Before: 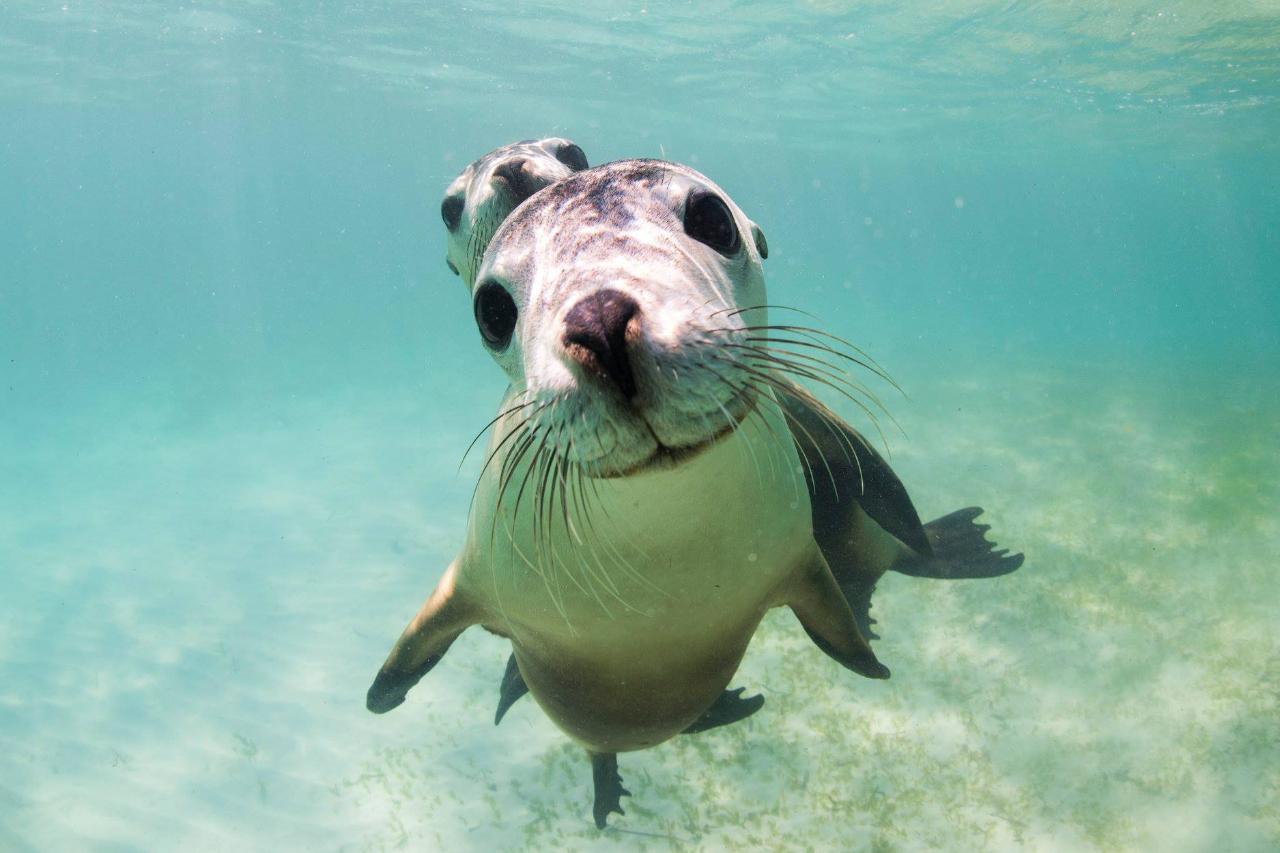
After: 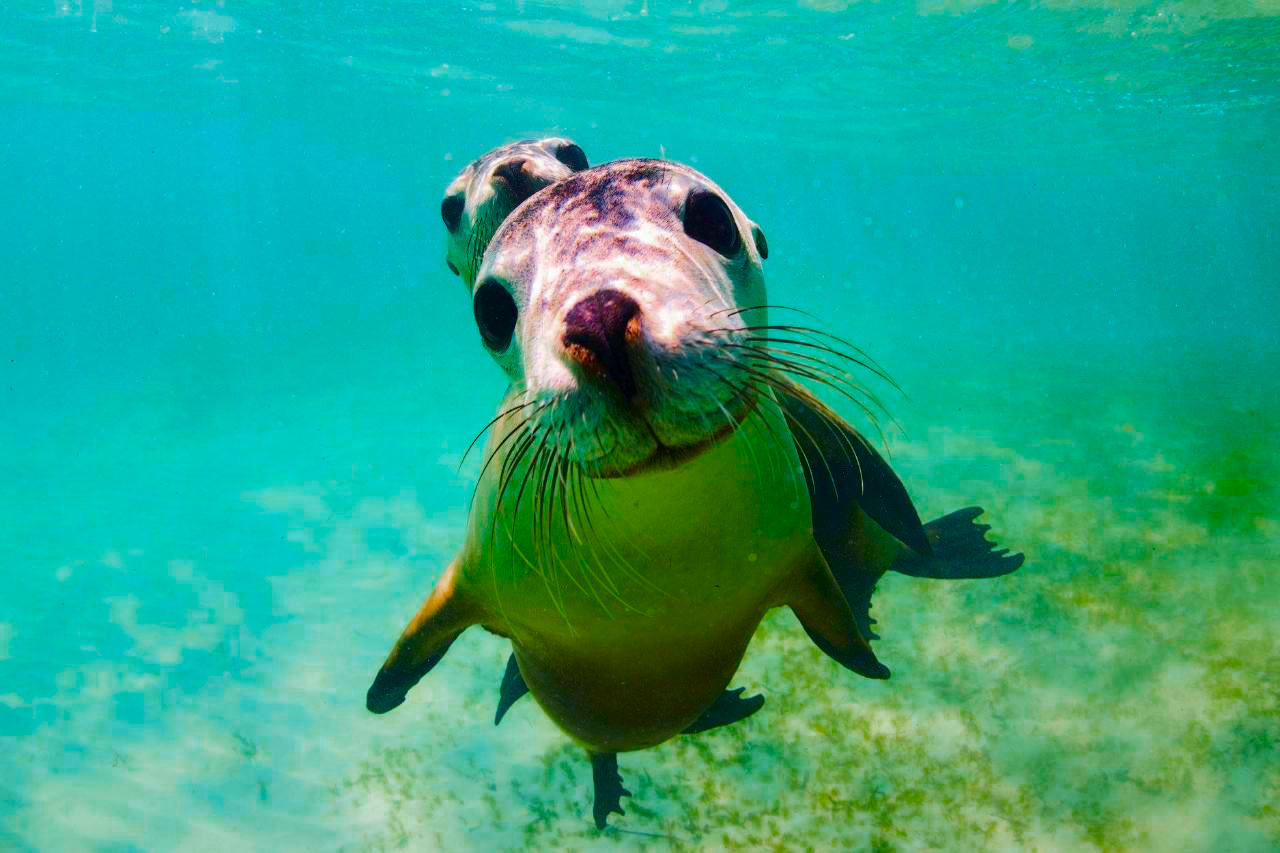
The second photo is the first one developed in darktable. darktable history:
tone curve: curves: ch0 [(0, 0) (0.003, 0.003) (0.011, 0.009) (0.025, 0.018) (0.044, 0.028) (0.069, 0.038) (0.1, 0.049) (0.136, 0.062) (0.177, 0.089) (0.224, 0.123) (0.277, 0.165) (0.335, 0.223) (0.399, 0.293) (0.468, 0.385) (0.543, 0.497) (0.623, 0.613) (0.709, 0.716) (0.801, 0.802) (0.898, 0.887) (1, 1)], color space Lab, independent channels, preserve colors none
shadows and highlights: shadows 25.32, highlights -48, soften with gaussian
color zones: curves: ch0 [(0.27, 0.396) (0.563, 0.504) (0.75, 0.5) (0.787, 0.307)]
color balance rgb: shadows lift › chroma 1.622%, shadows lift › hue 258.9°, linear chroma grading › global chroma 9.141%, perceptual saturation grading › global saturation 64.836%, perceptual saturation grading › highlights 49.291%, perceptual saturation grading › shadows 29.324%, global vibrance 20%
